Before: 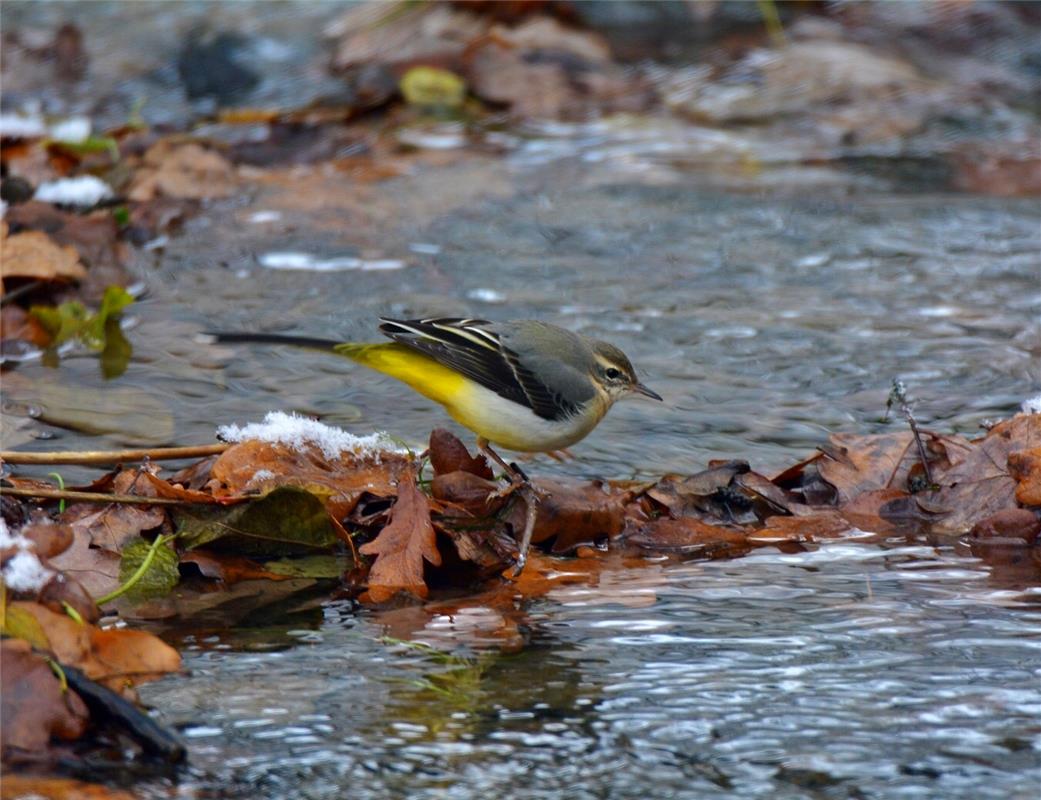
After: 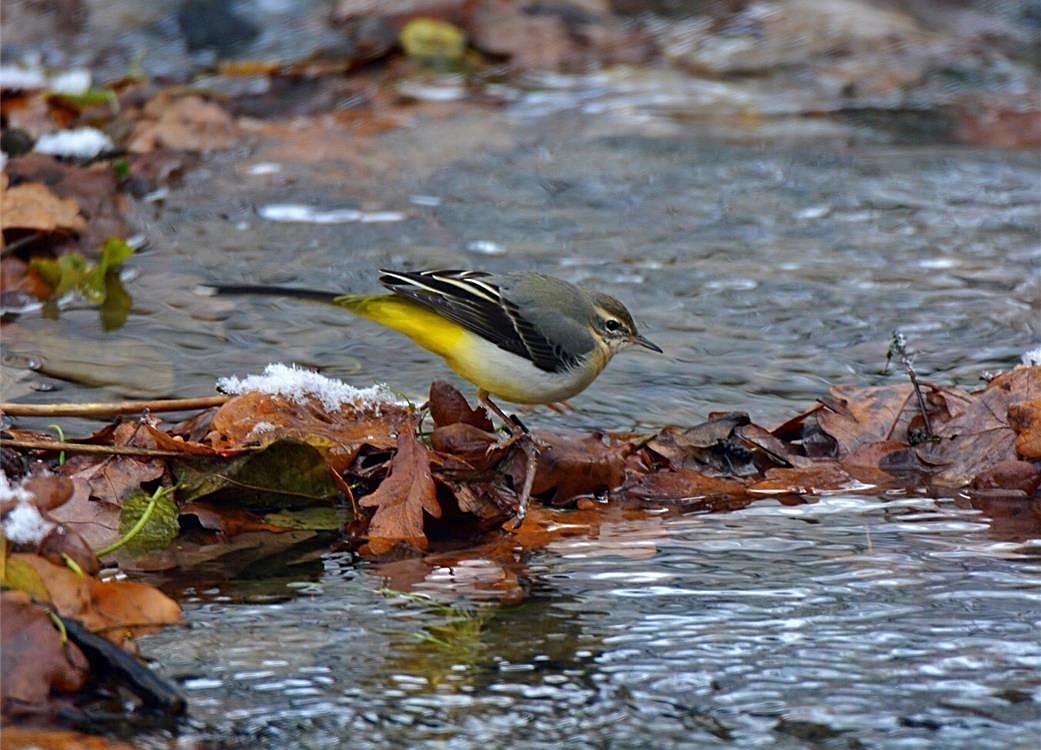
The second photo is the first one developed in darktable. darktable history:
crop and rotate: top 6.25%
sharpen: amount 0.6
